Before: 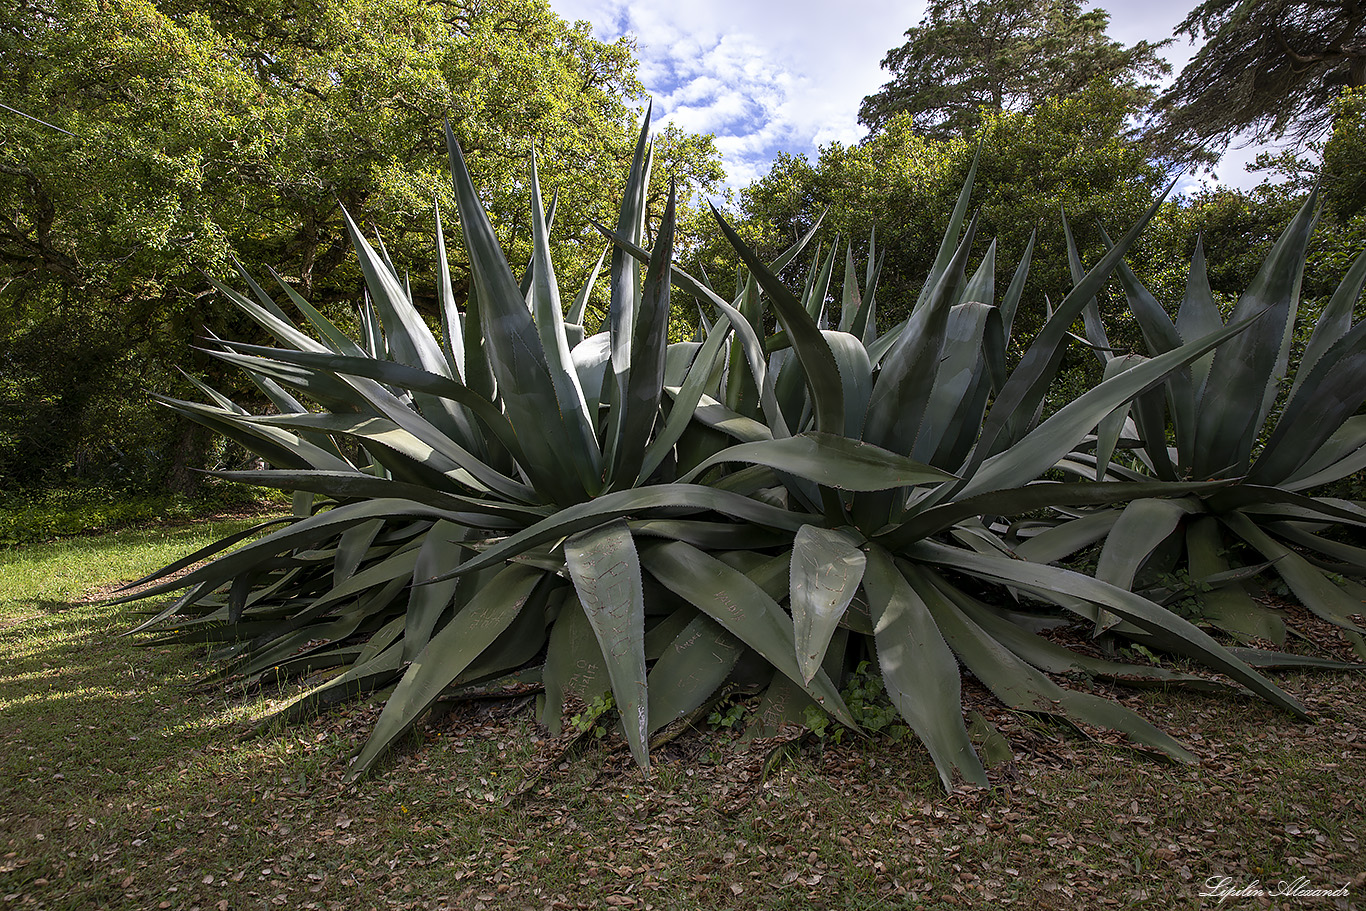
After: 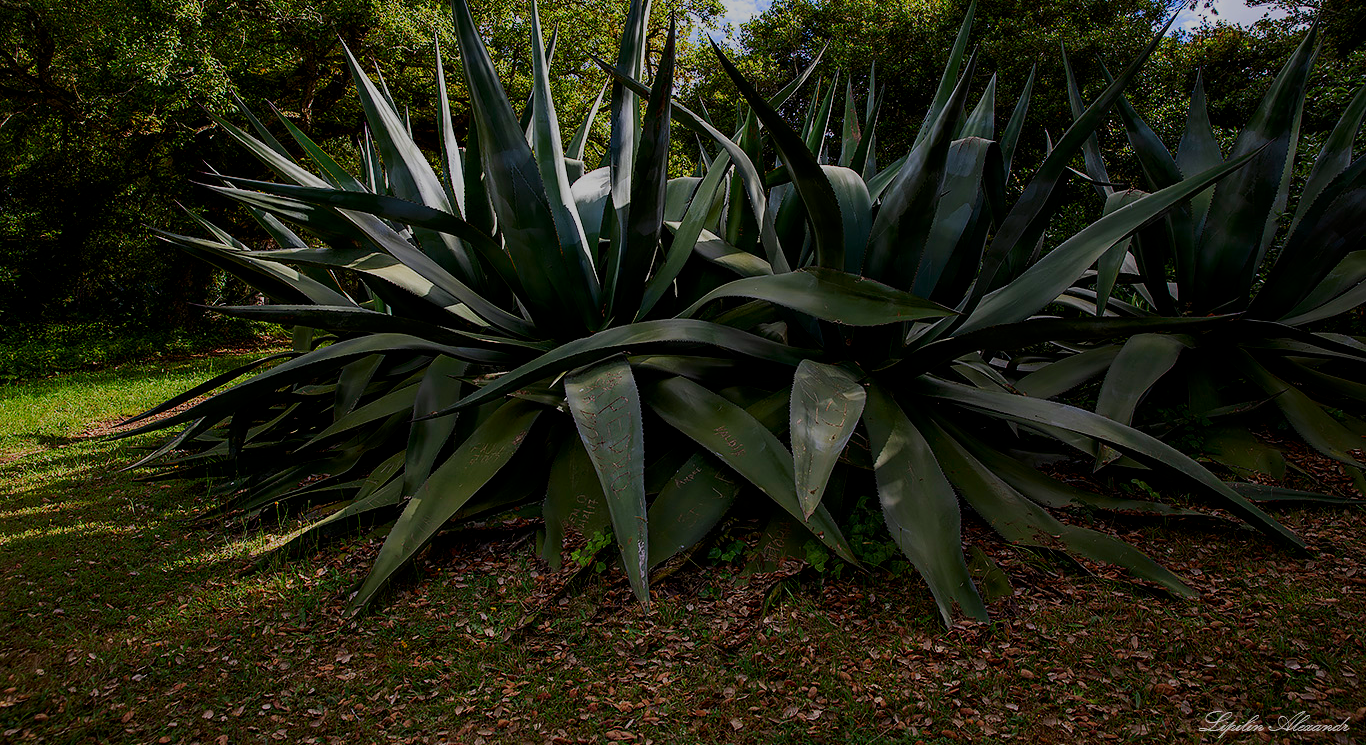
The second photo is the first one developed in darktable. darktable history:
contrast brightness saturation: brightness -0.247, saturation 0.2
filmic rgb: black relative exposure -7.65 EV, white relative exposure 4.56 EV, hardness 3.61, add noise in highlights 0, preserve chrominance luminance Y, color science v3 (2019), use custom middle-gray values true, contrast in highlights soft
crop and rotate: top 18.183%
color zones: curves: ch1 [(0.25, 0.61) (0.75, 0.248)]
color correction: highlights b* -0.045, saturation 0.982
